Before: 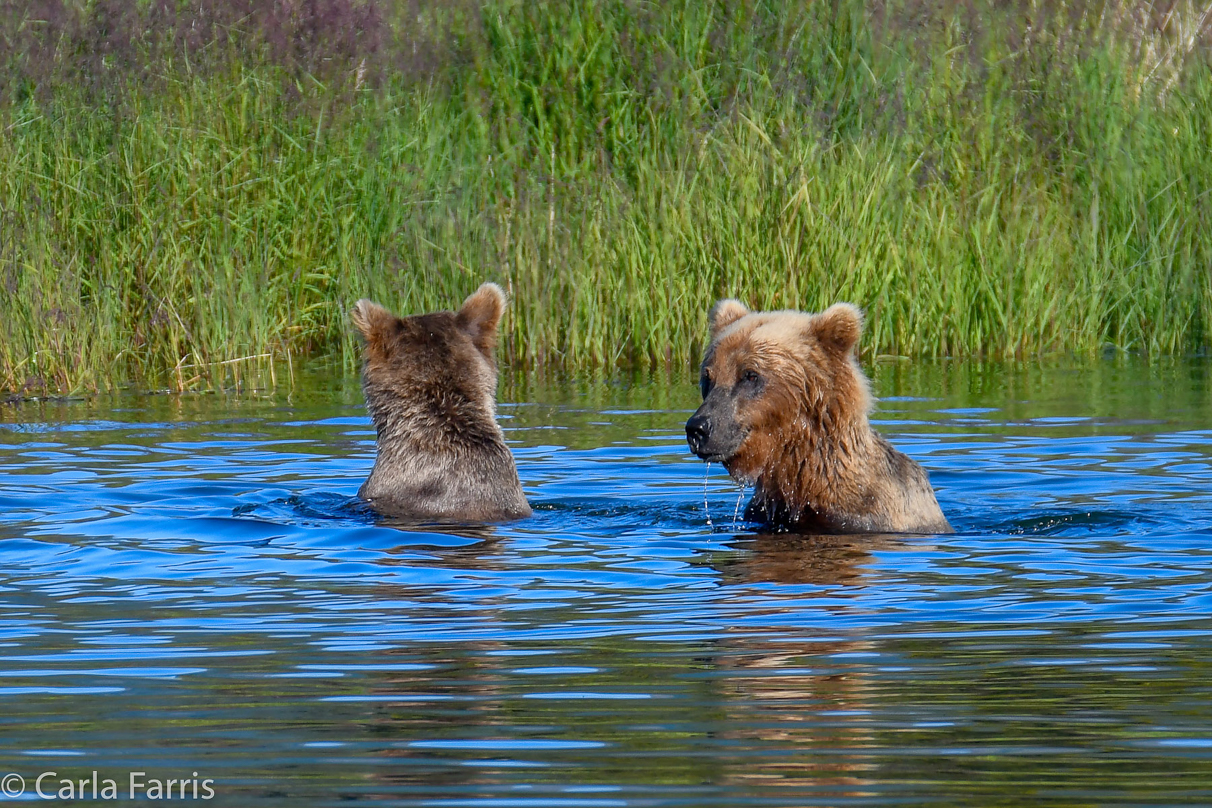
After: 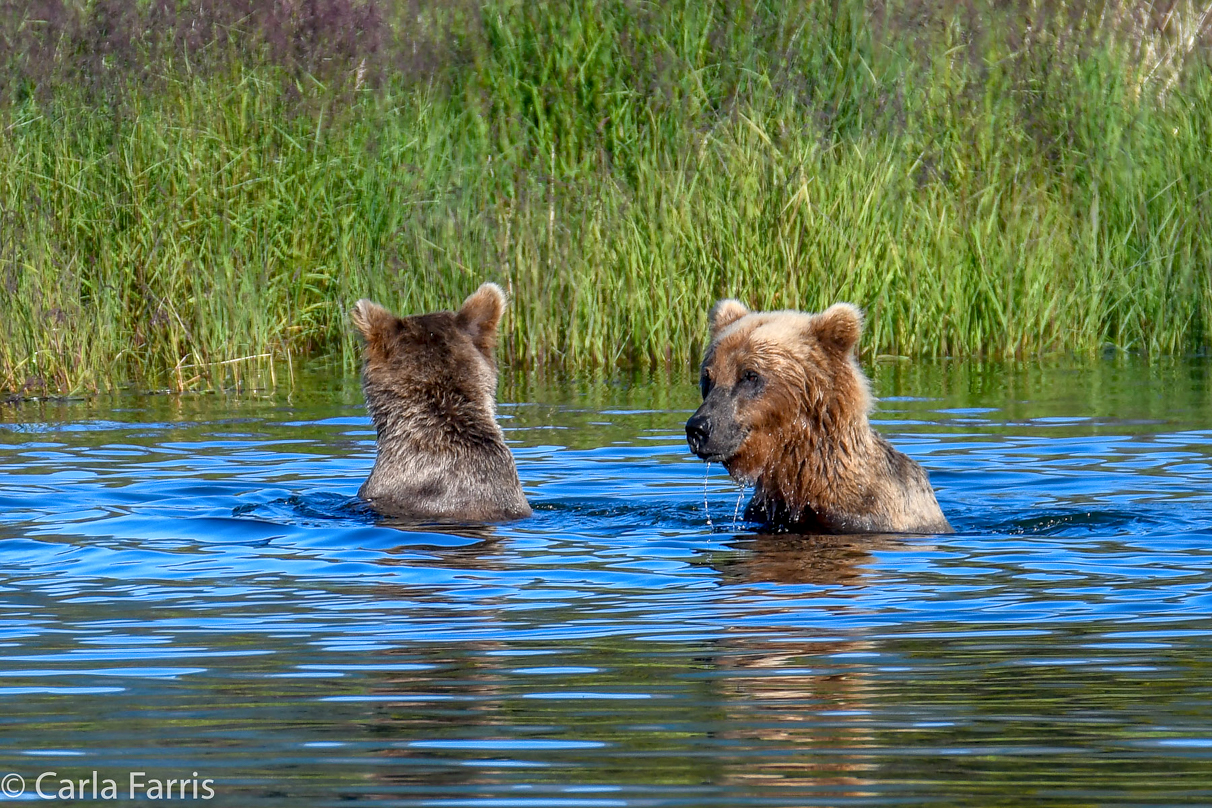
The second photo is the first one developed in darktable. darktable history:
local contrast: on, module defaults
shadows and highlights: shadows 1.54, highlights 40.71
exposure: exposure 0.135 EV, compensate highlight preservation false
